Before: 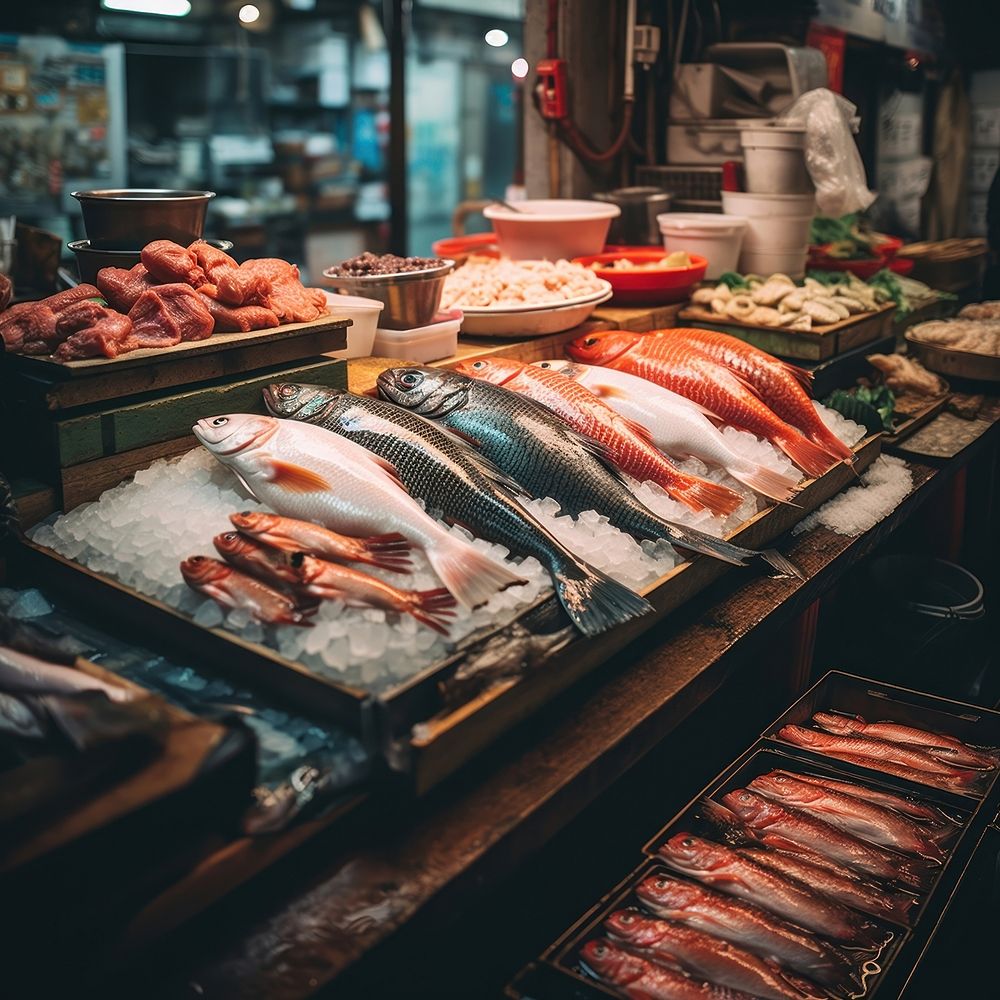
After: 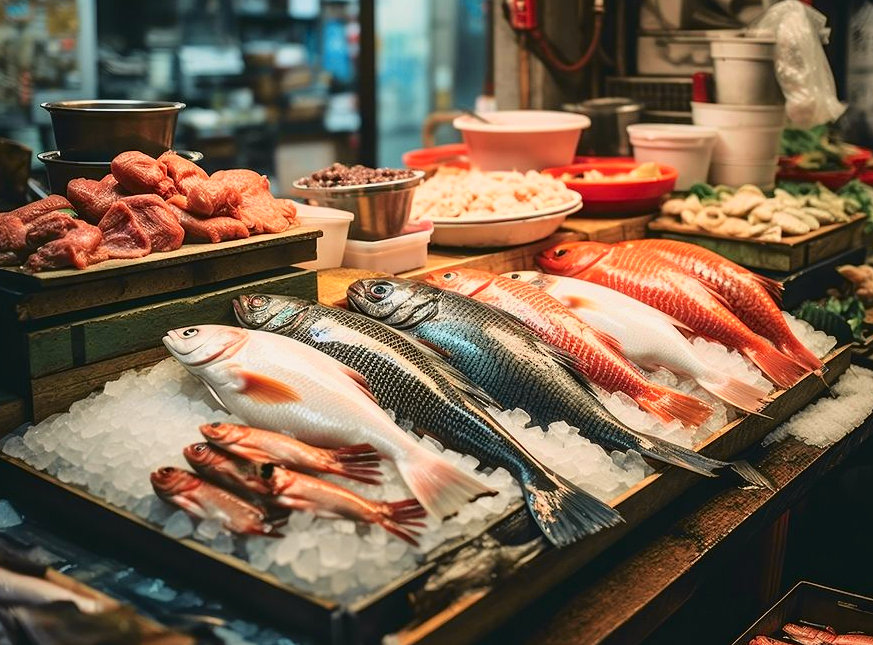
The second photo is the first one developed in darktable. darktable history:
crop: left 3.015%, top 8.969%, right 9.647%, bottom 26.457%
tone curve: curves: ch0 [(0, 0.021) (0.049, 0.044) (0.152, 0.14) (0.328, 0.377) (0.473, 0.543) (0.641, 0.705) (0.85, 0.894) (1, 0.969)]; ch1 [(0, 0) (0.302, 0.331) (0.433, 0.432) (0.472, 0.47) (0.502, 0.503) (0.527, 0.516) (0.564, 0.573) (0.614, 0.626) (0.677, 0.701) (0.859, 0.885) (1, 1)]; ch2 [(0, 0) (0.33, 0.301) (0.447, 0.44) (0.487, 0.496) (0.502, 0.516) (0.535, 0.563) (0.565, 0.597) (0.608, 0.641) (1, 1)], color space Lab, independent channels, preserve colors none
